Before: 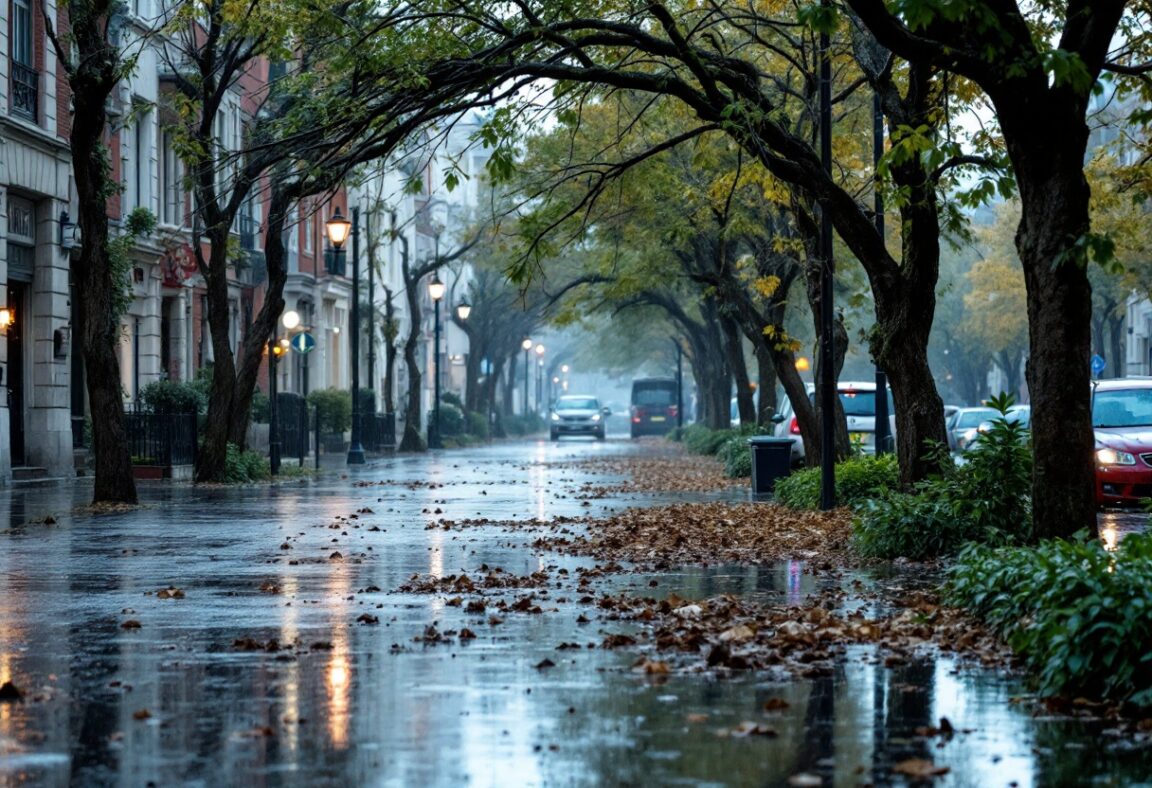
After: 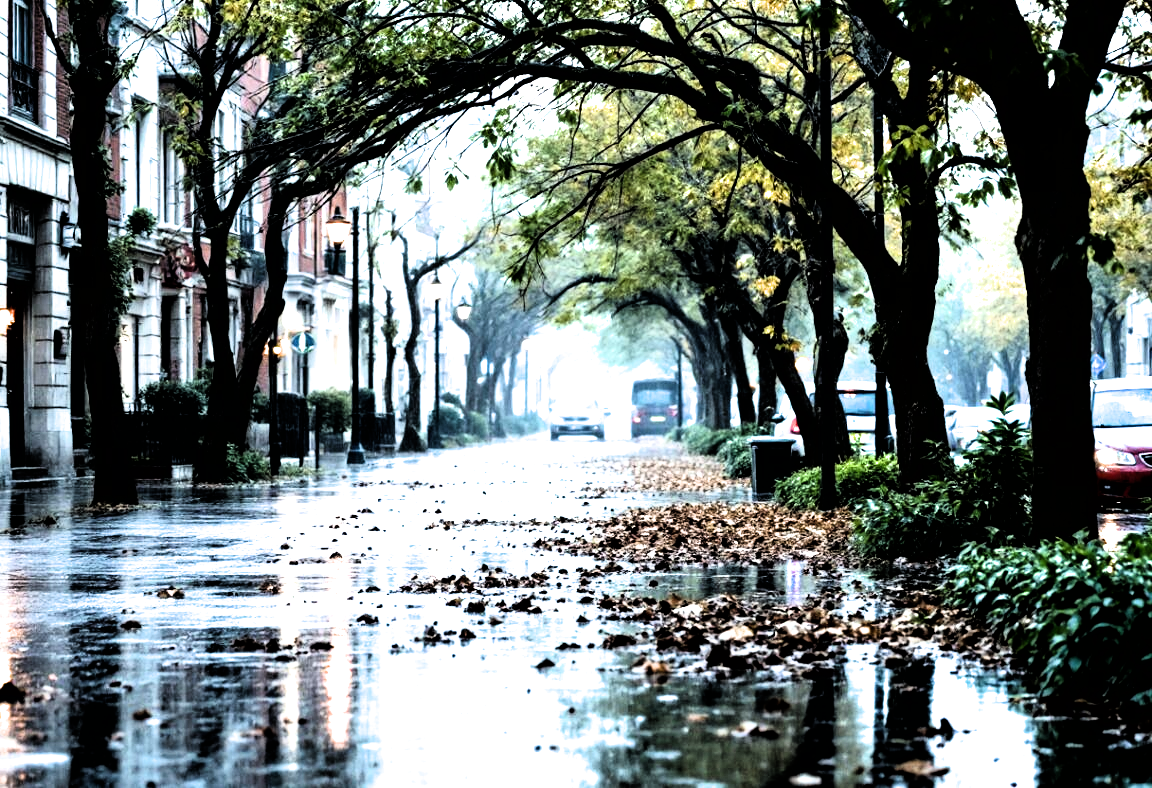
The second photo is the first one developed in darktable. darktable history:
exposure: black level correction 0, exposure 1 EV, compensate highlight preservation false
tone equalizer: -8 EV -0.75 EV, -7 EV -0.7 EV, -6 EV -0.6 EV, -5 EV -0.4 EV, -3 EV 0.4 EV, -2 EV 0.6 EV, -1 EV 0.7 EV, +0 EV 0.75 EV, edges refinement/feathering 500, mask exposure compensation -1.57 EV, preserve details no
filmic rgb: black relative exposure -3.63 EV, white relative exposure 2.16 EV, hardness 3.62
